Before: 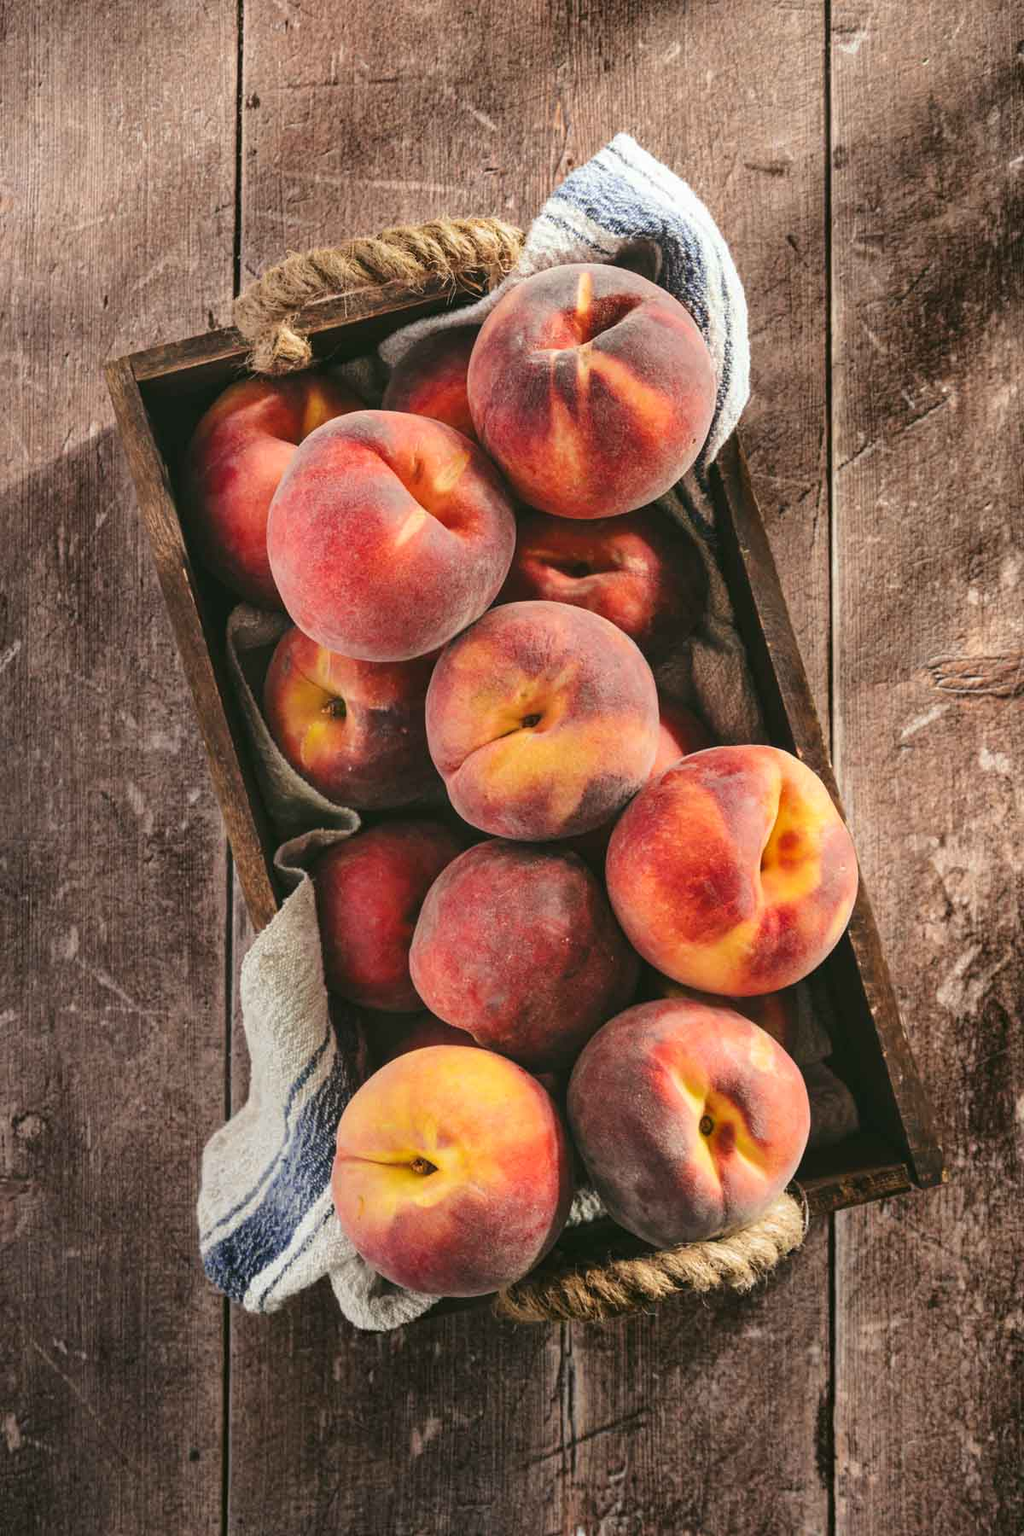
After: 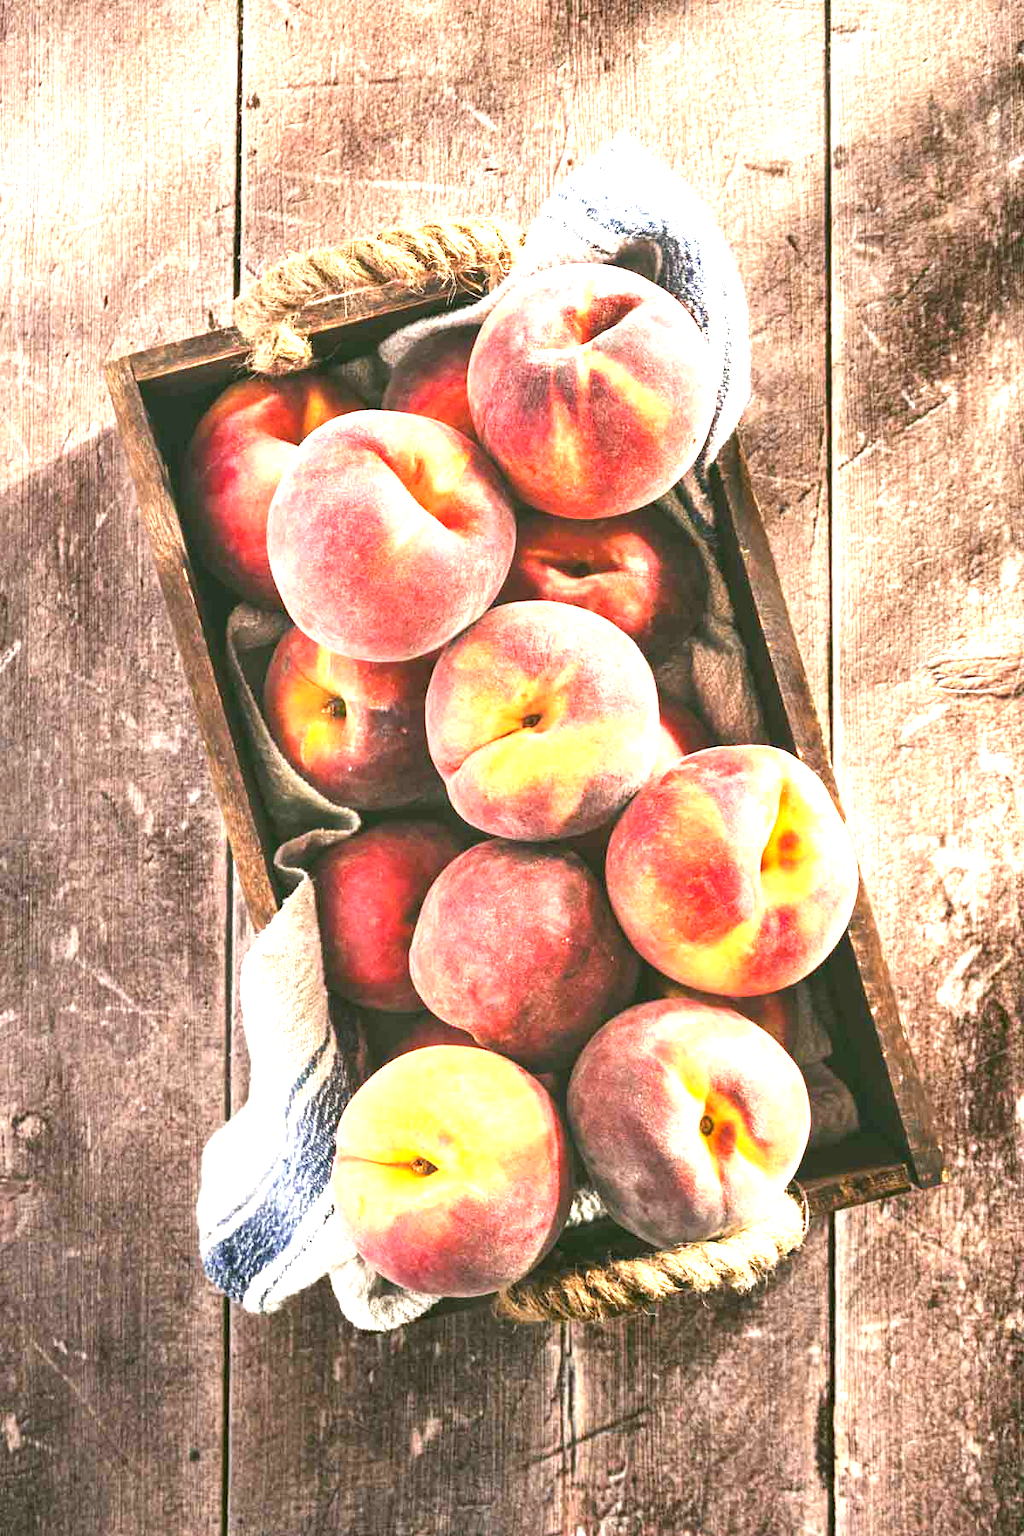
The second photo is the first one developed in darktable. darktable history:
exposure: black level correction 0.001, exposure 1.84 EV, compensate highlight preservation false
